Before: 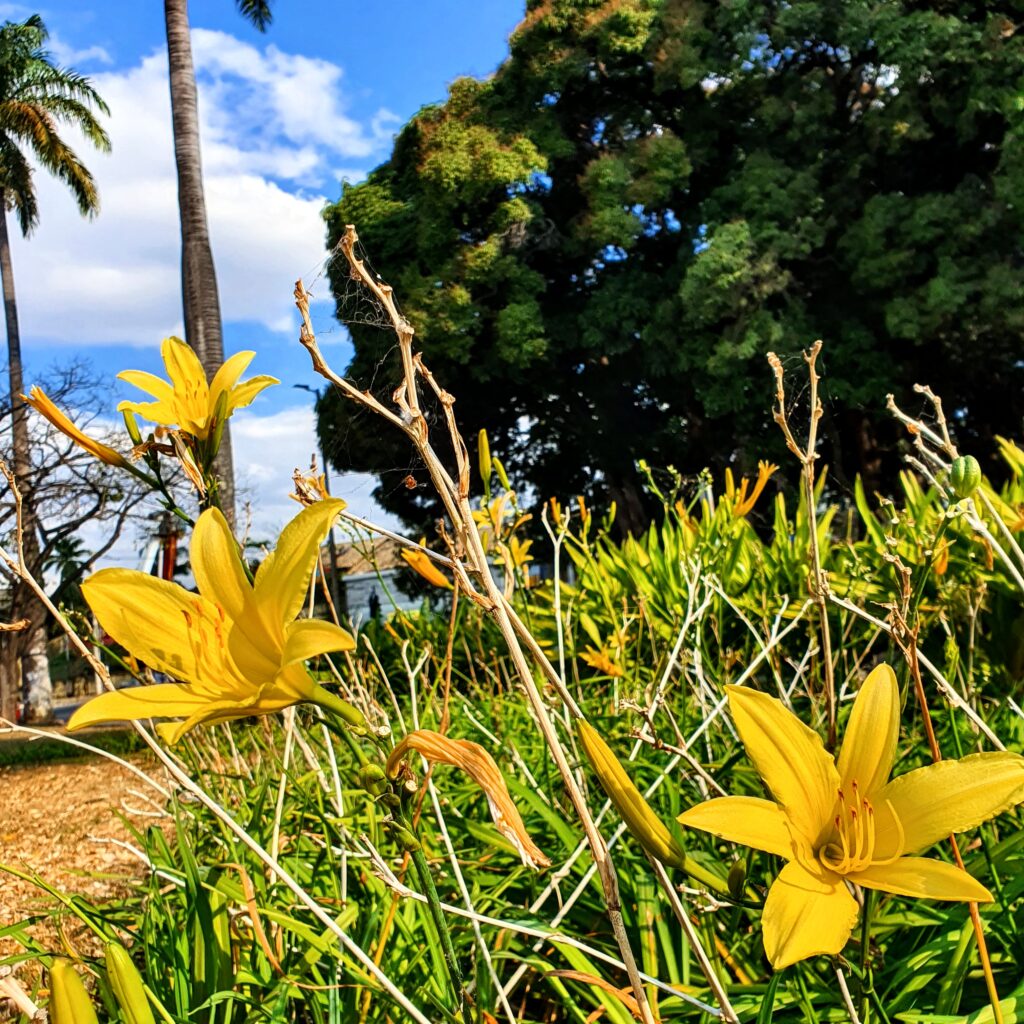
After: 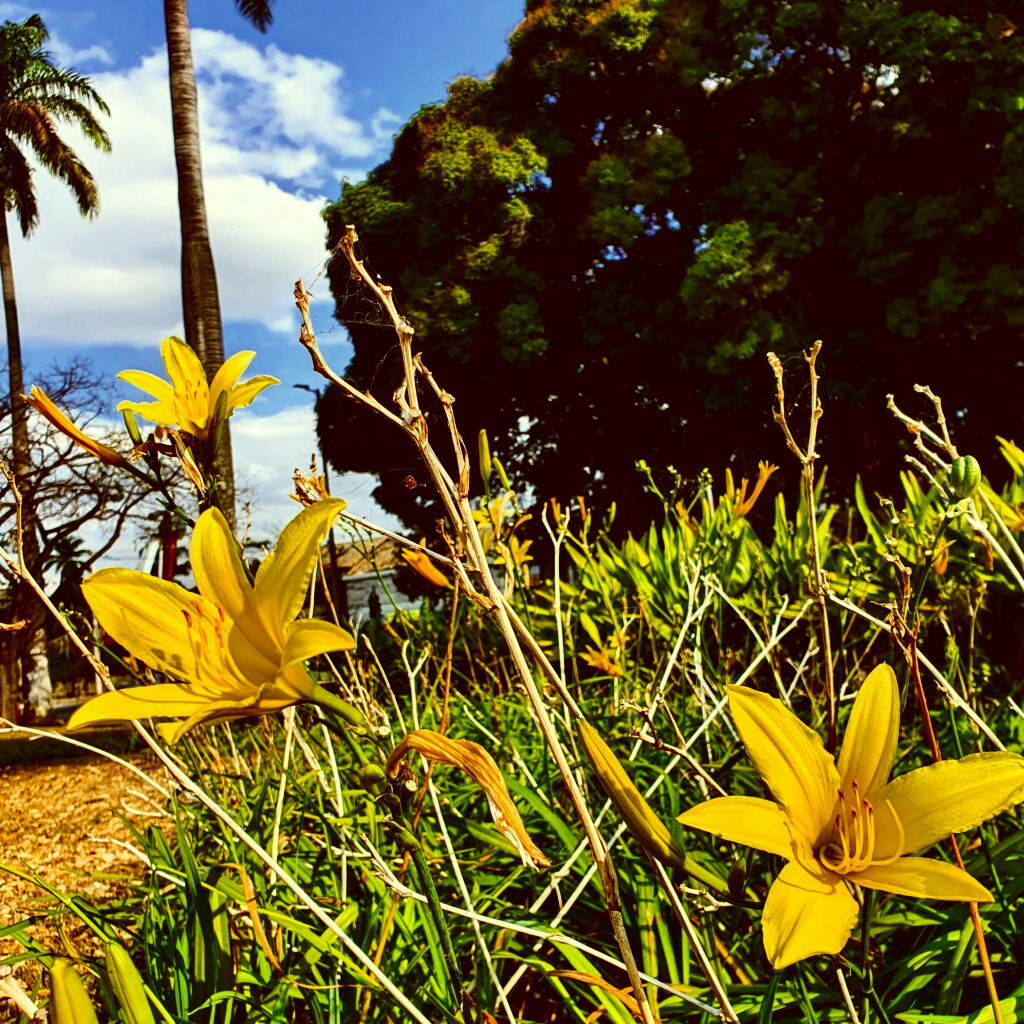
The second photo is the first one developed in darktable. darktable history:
color correction: highlights a* -5.3, highlights b* 9.8, shadows a* 9.8, shadows b* 24.26
contrast brightness saturation: contrast 0.19, brightness -0.24, saturation 0.11
